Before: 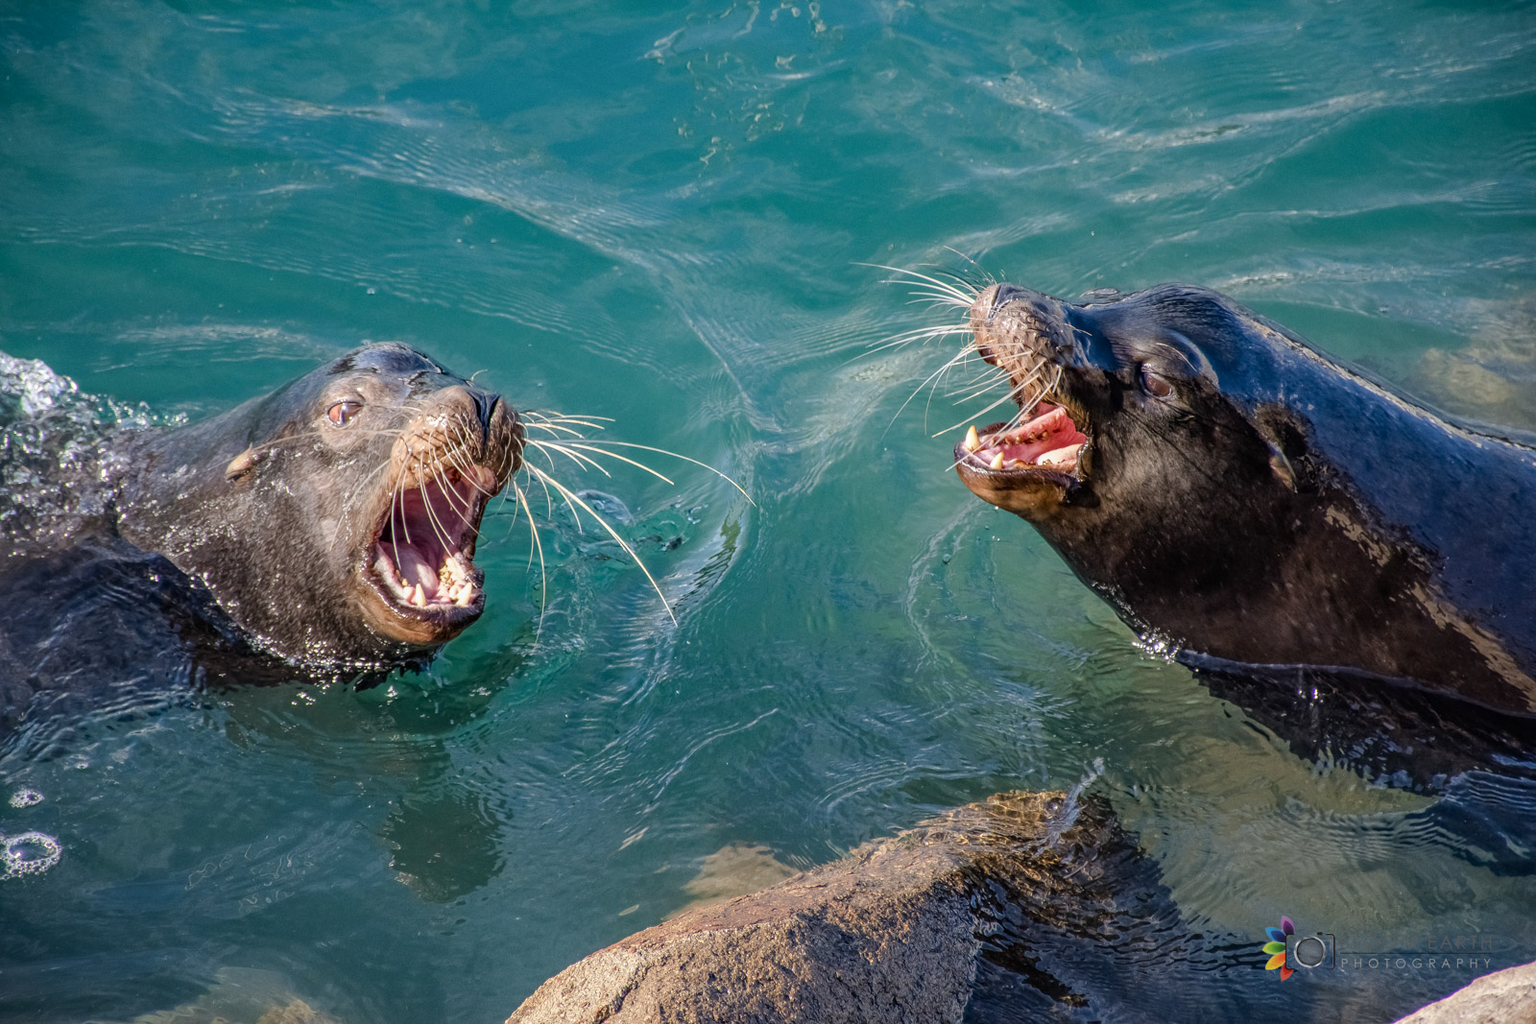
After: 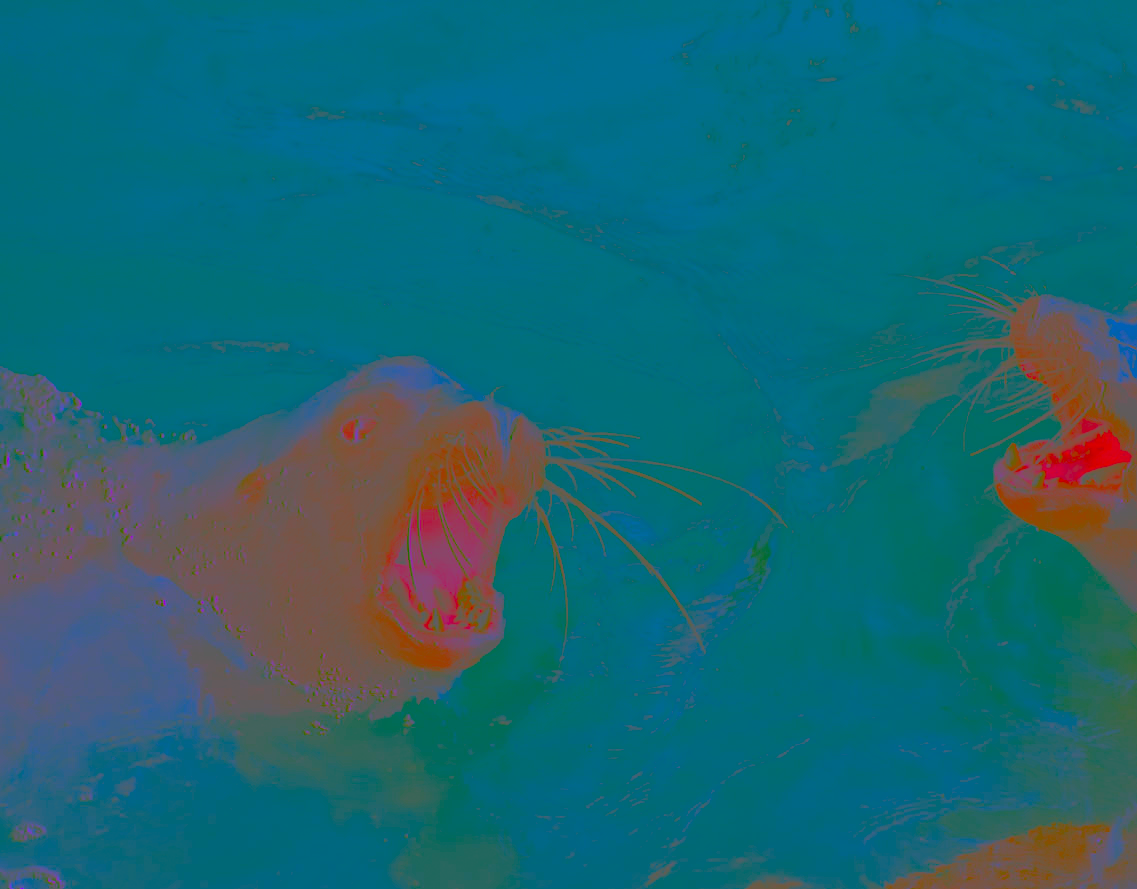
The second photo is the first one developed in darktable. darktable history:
haze removal: compatibility mode true, adaptive false
contrast brightness saturation: contrast -0.99, brightness -0.17, saturation 0.75
crop: right 28.885%, bottom 16.626%
